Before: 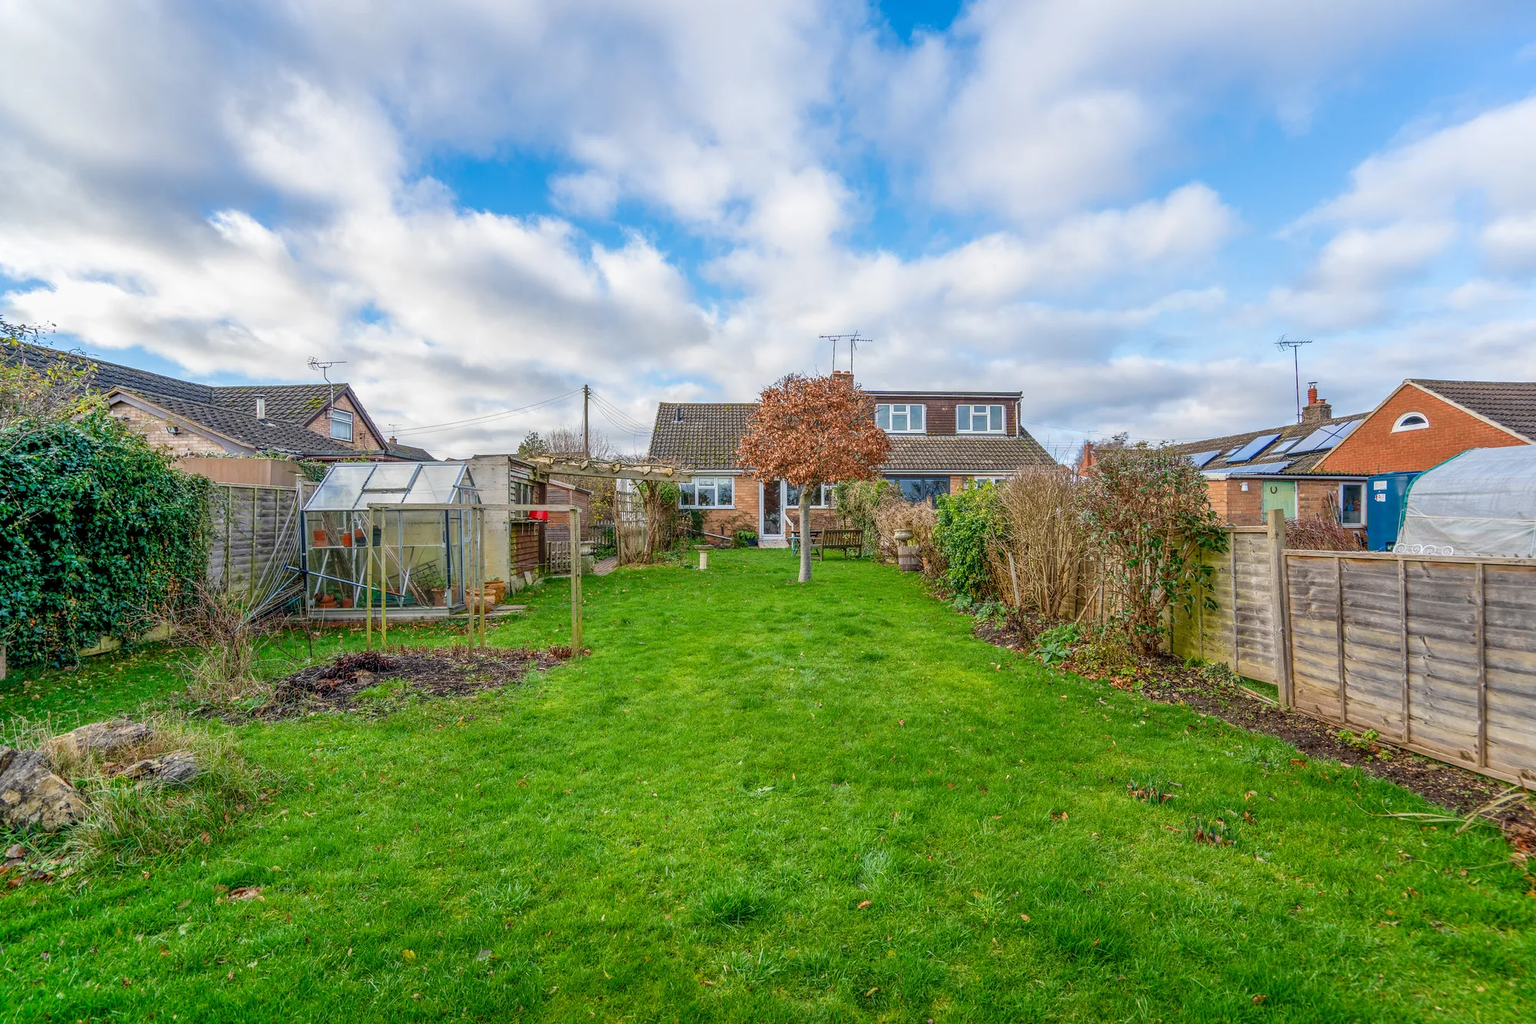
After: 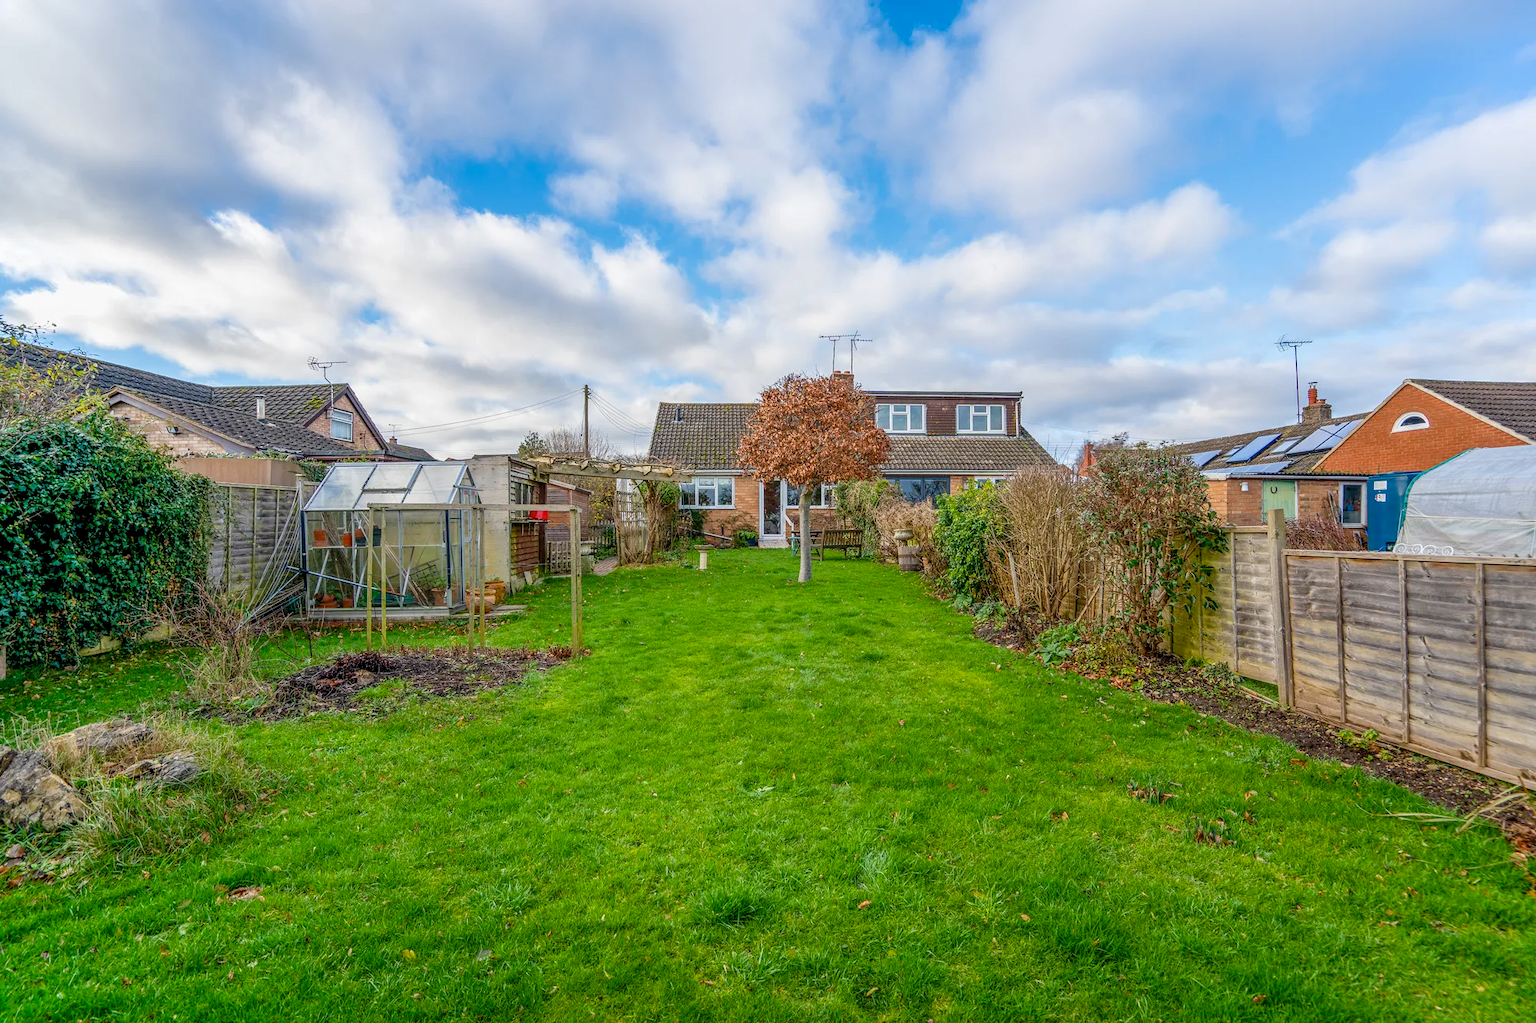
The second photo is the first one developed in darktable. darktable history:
contrast brightness saturation: contrast 0.01, saturation -0.062
color balance rgb: global offset › luminance -0.428%, perceptual saturation grading › global saturation 10.512%
tone equalizer: on, module defaults
